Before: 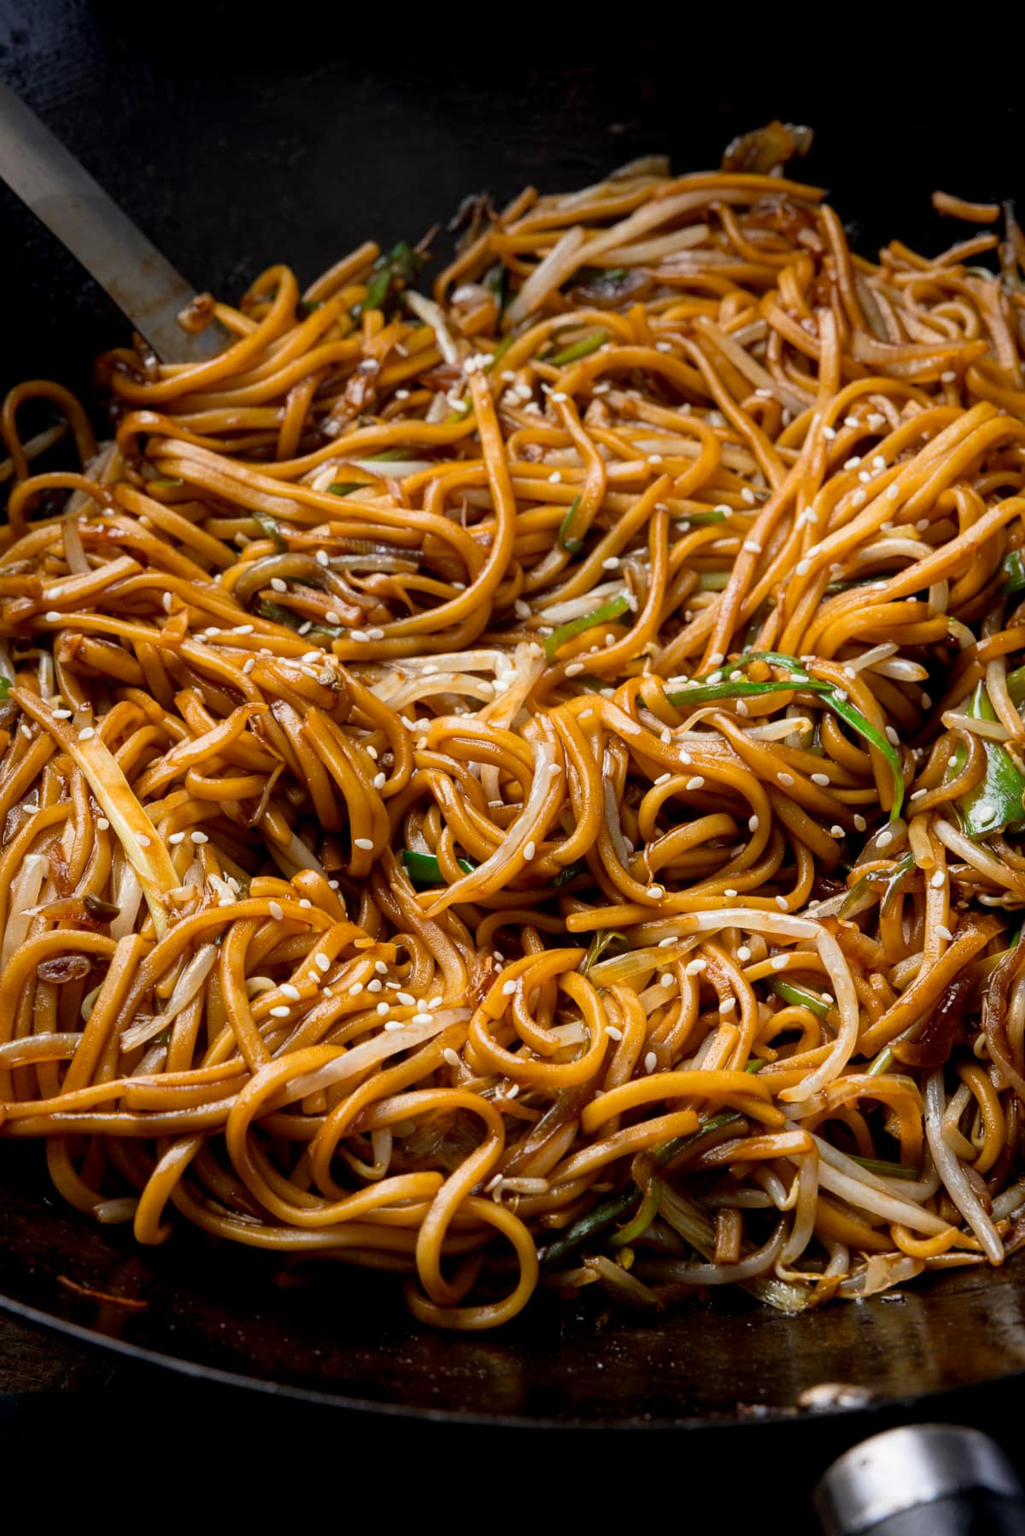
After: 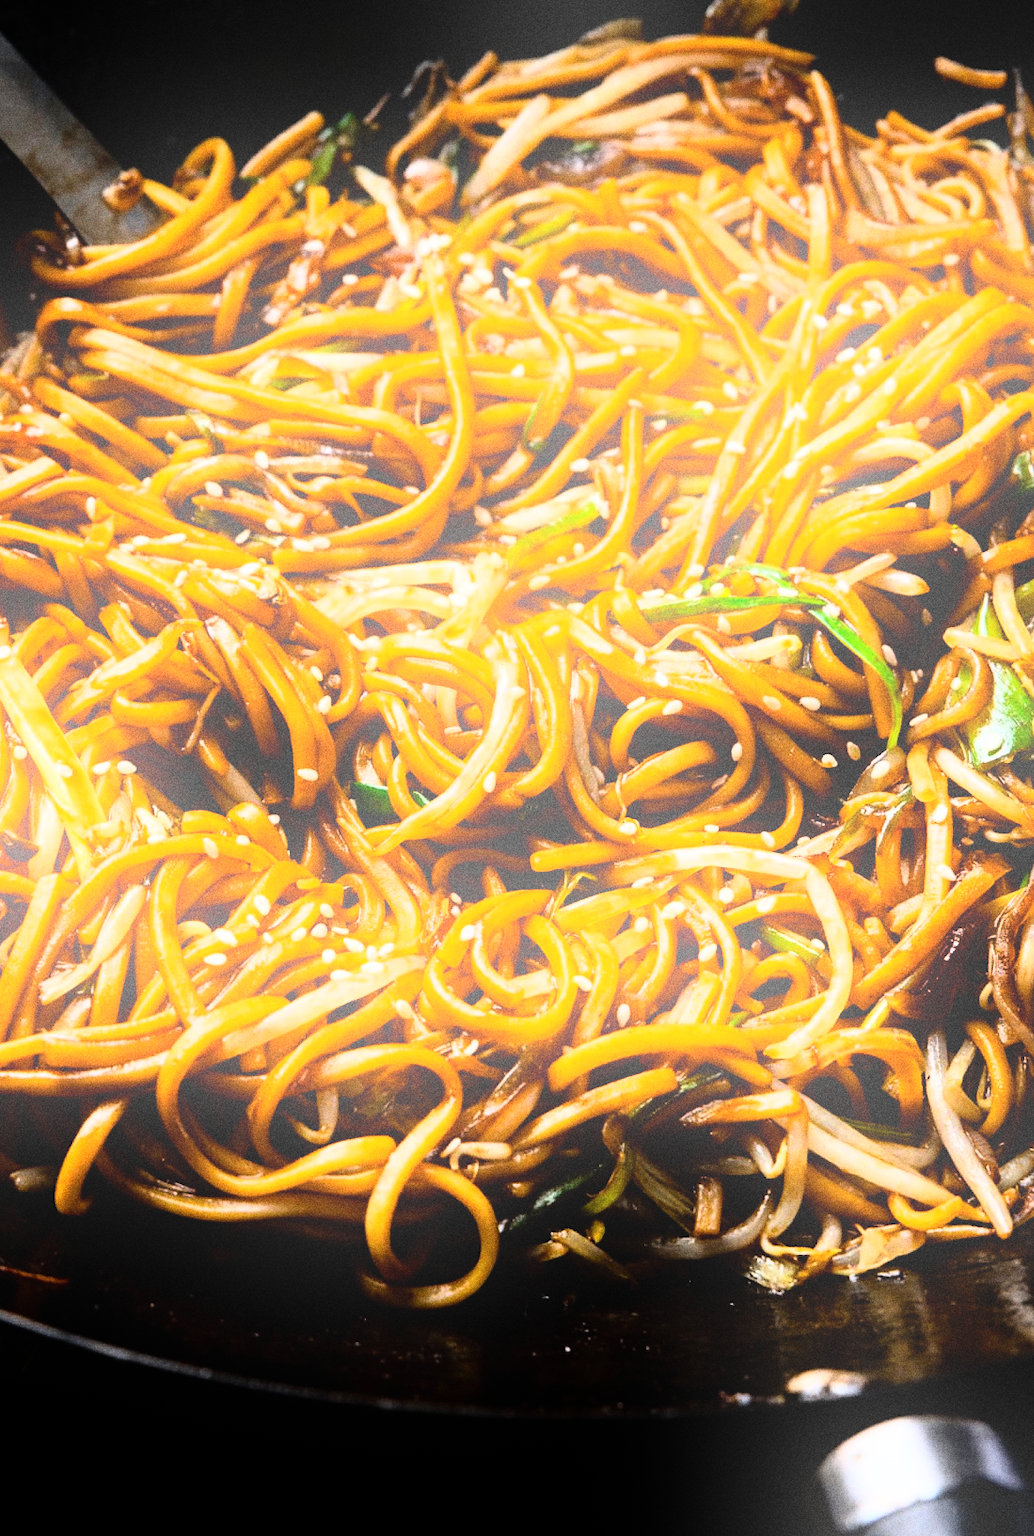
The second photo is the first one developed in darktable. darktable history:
bloom: on, module defaults
grain: coarseness 11.82 ISO, strength 36.67%, mid-tones bias 74.17%
crop and rotate: left 8.262%, top 9.226%
rgb curve: curves: ch0 [(0, 0) (0.21, 0.15) (0.24, 0.21) (0.5, 0.75) (0.75, 0.96) (0.89, 0.99) (1, 1)]; ch1 [(0, 0.02) (0.21, 0.13) (0.25, 0.2) (0.5, 0.67) (0.75, 0.9) (0.89, 0.97) (1, 1)]; ch2 [(0, 0.02) (0.21, 0.13) (0.25, 0.2) (0.5, 0.67) (0.75, 0.9) (0.89, 0.97) (1, 1)], compensate middle gray true
